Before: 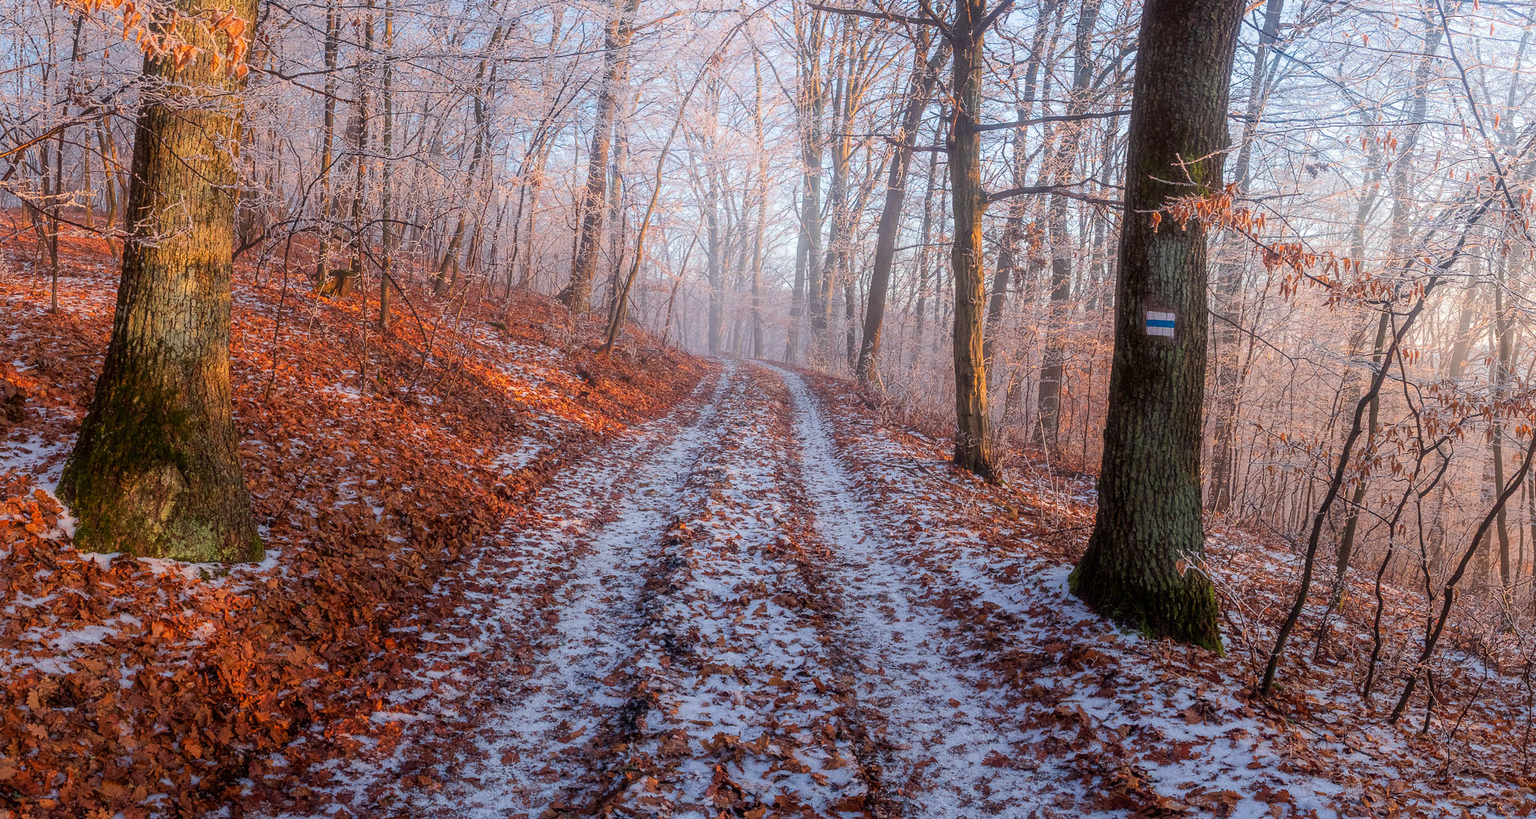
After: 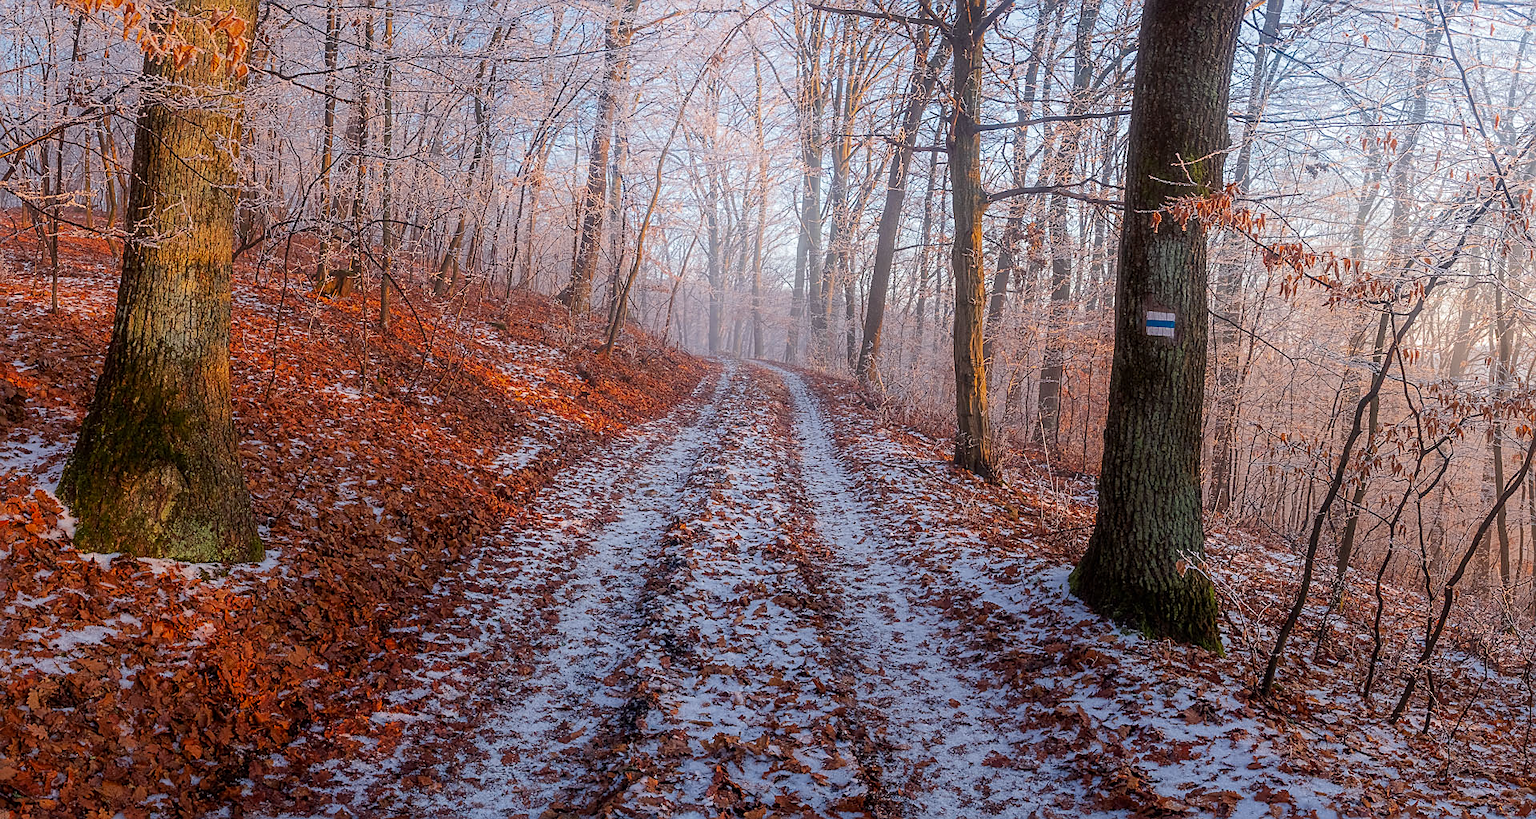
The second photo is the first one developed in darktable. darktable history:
sharpen: on, module defaults
color zones: curves: ch0 [(0, 0.425) (0.143, 0.422) (0.286, 0.42) (0.429, 0.419) (0.571, 0.419) (0.714, 0.42) (0.857, 0.422) (1, 0.425)]
